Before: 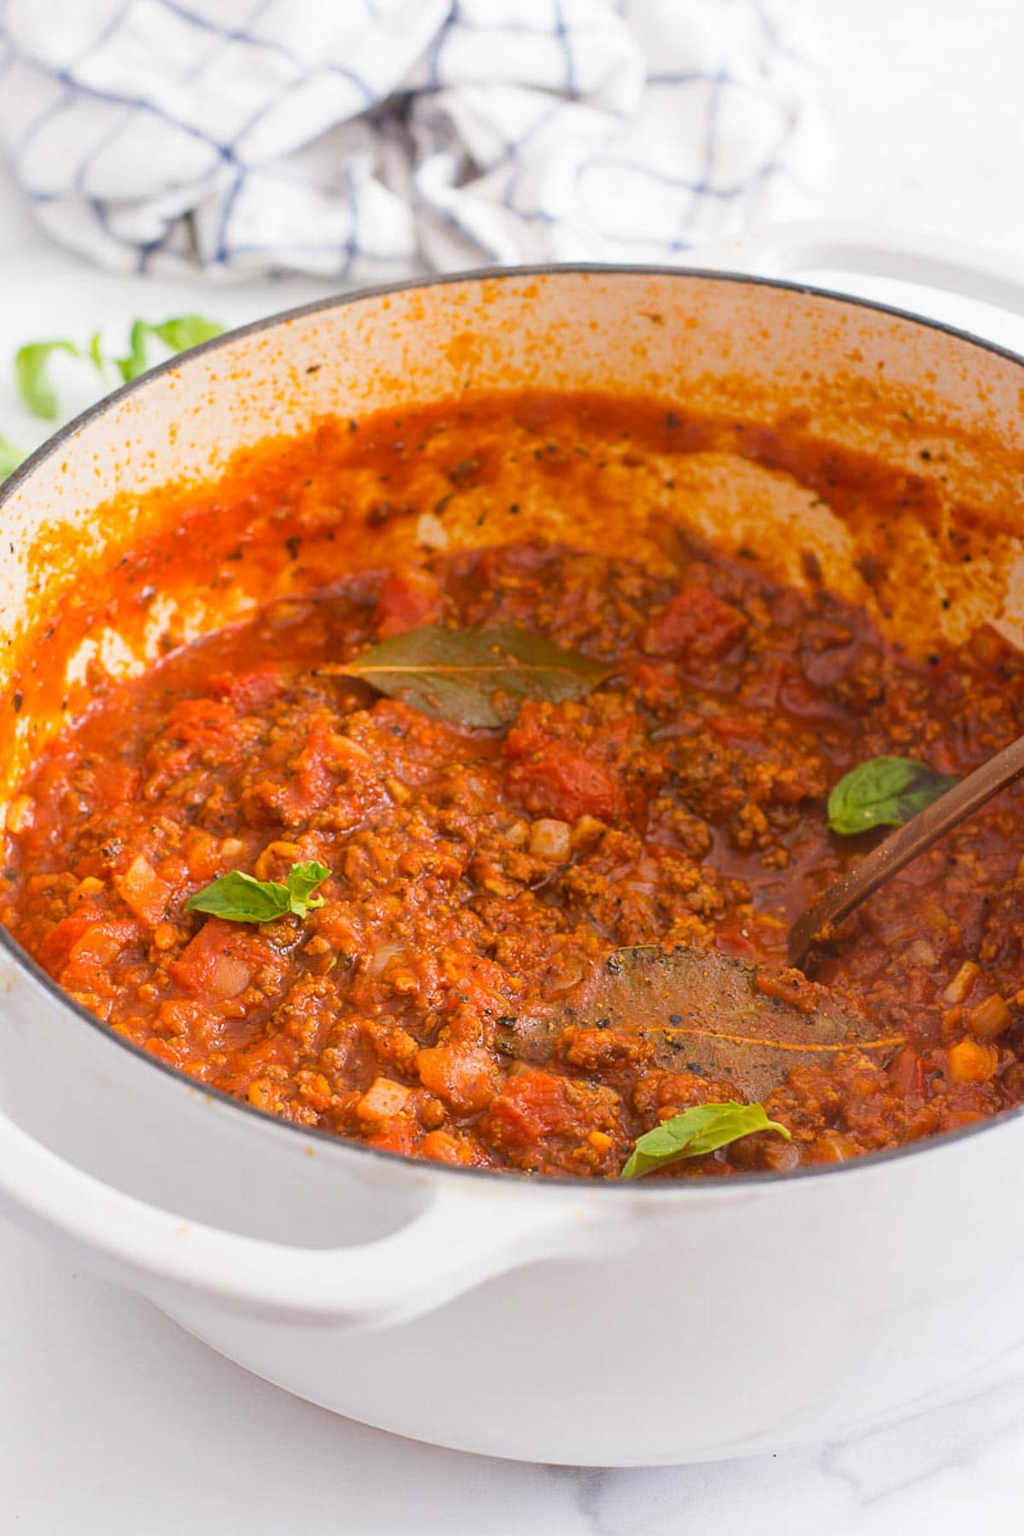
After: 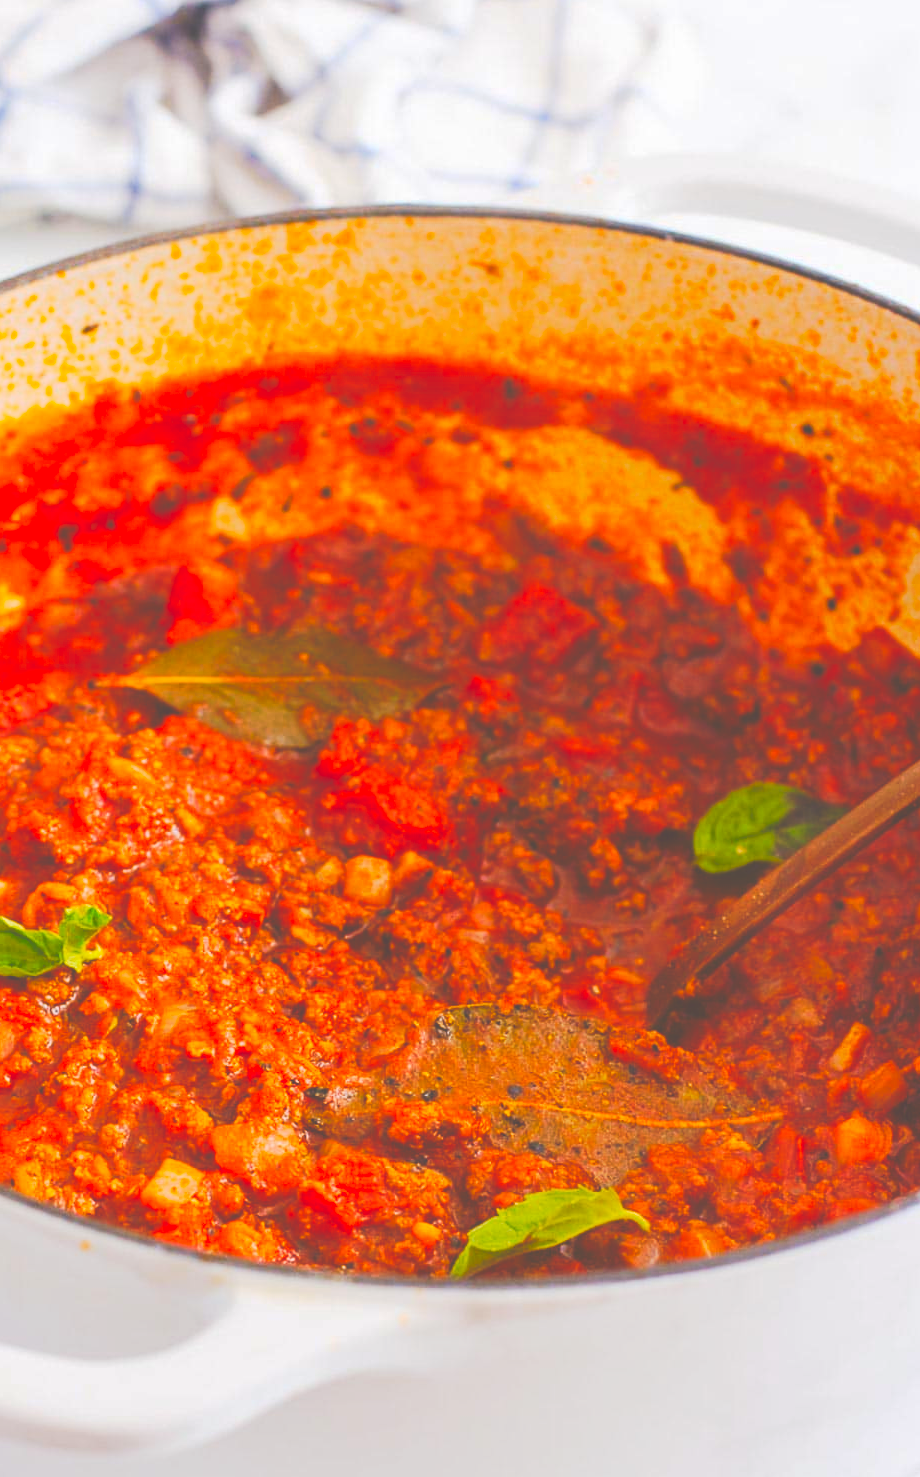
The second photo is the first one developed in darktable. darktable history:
contrast brightness saturation: saturation -0.05
color contrast: green-magenta contrast 1.55, blue-yellow contrast 1.83
tone curve: curves: ch0 [(0, 0) (0.003, 0.299) (0.011, 0.299) (0.025, 0.299) (0.044, 0.299) (0.069, 0.3) (0.1, 0.306) (0.136, 0.316) (0.177, 0.326) (0.224, 0.338) (0.277, 0.366) (0.335, 0.406) (0.399, 0.462) (0.468, 0.533) (0.543, 0.607) (0.623, 0.7) (0.709, 0.775) (0.801, 0.843) (0.898, 0.903) (1, 1)], preserve colors none
crop: left 23.095%, top 5.827%, bottom 11.854%
